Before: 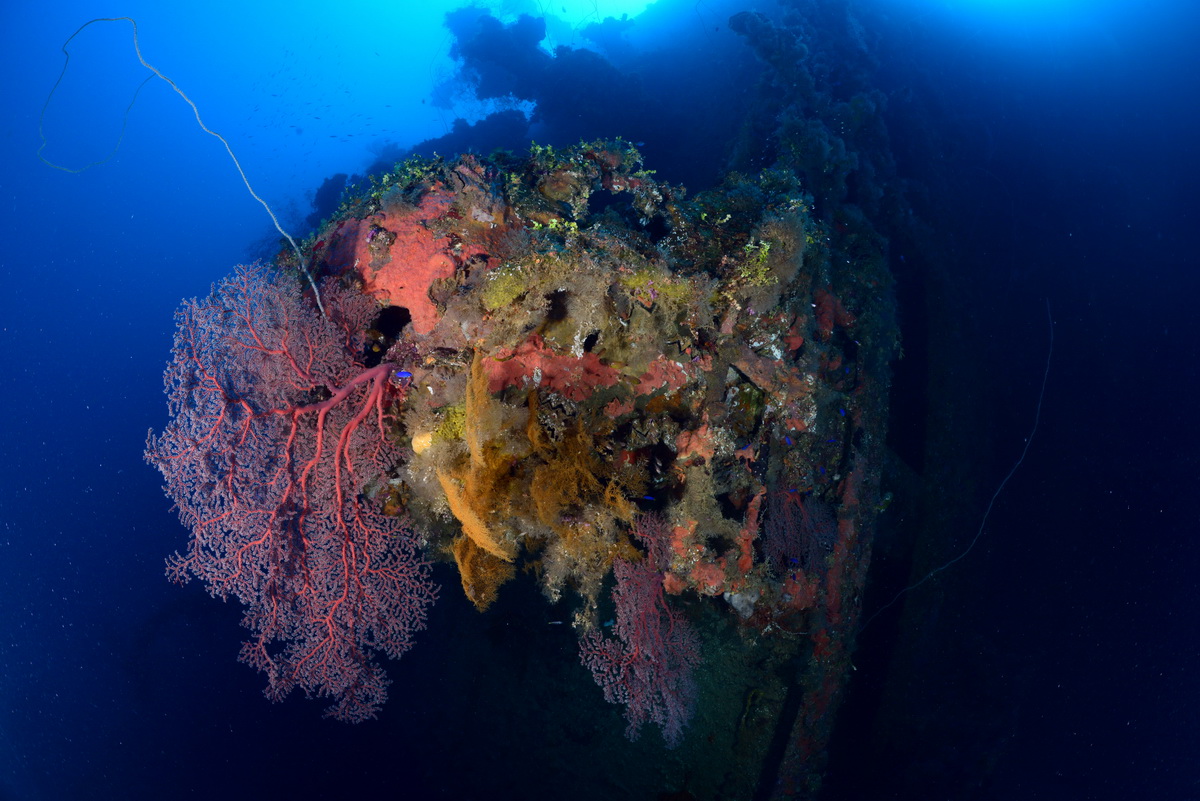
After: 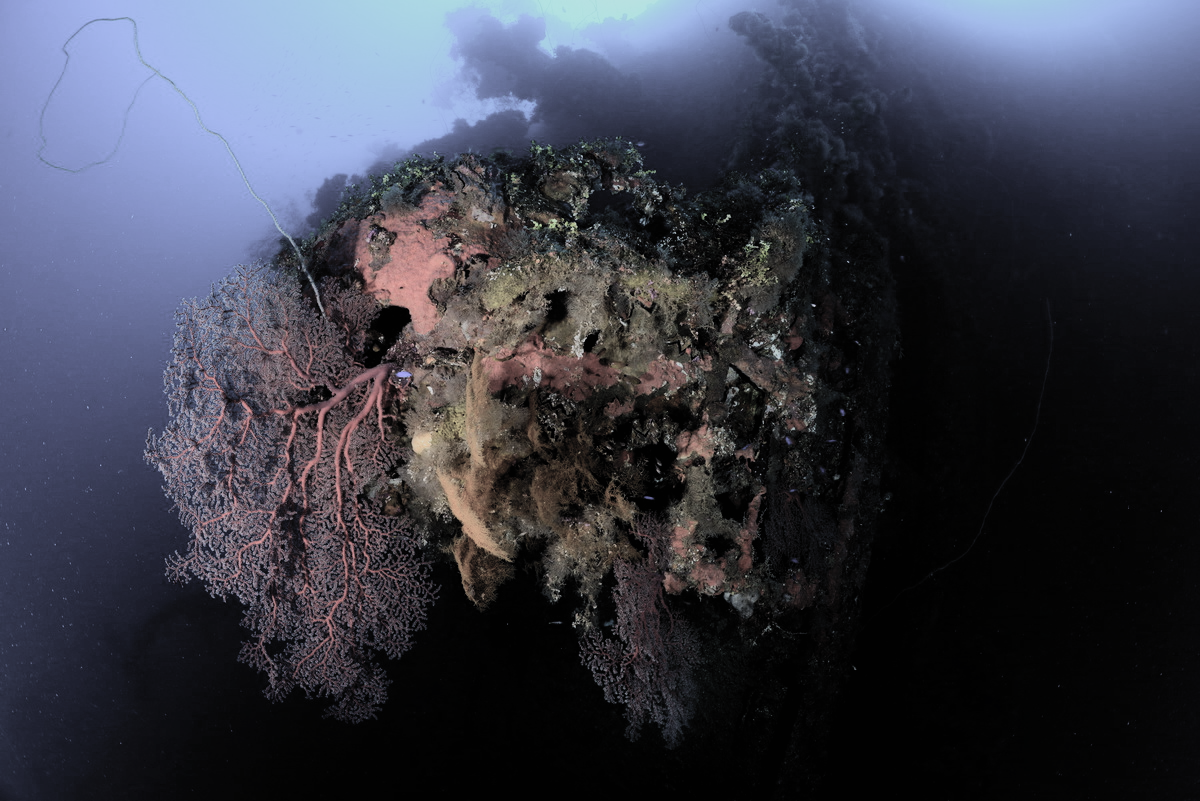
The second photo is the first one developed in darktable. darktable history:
contrast brightness saturation: contrast 0.032, brightness 0.059, saturation 0.127
tone equalizer: on, module defaults
contrast equalizer: y [[0.6 ×6], [0.55 ×6], [0 ×6], [0 ×6], [0 ×6]], mix -0.19
filmic rgb: black relative exposure -5.05 EV, white relative exposure 3.95 EV, hardness 2.9, contrast 1.384, highlights saturation mix -29.71%, preserve chrominance RGB euclidean norm, color science v5 (2021), contrast in shadows safe, contrast in highlights safe
